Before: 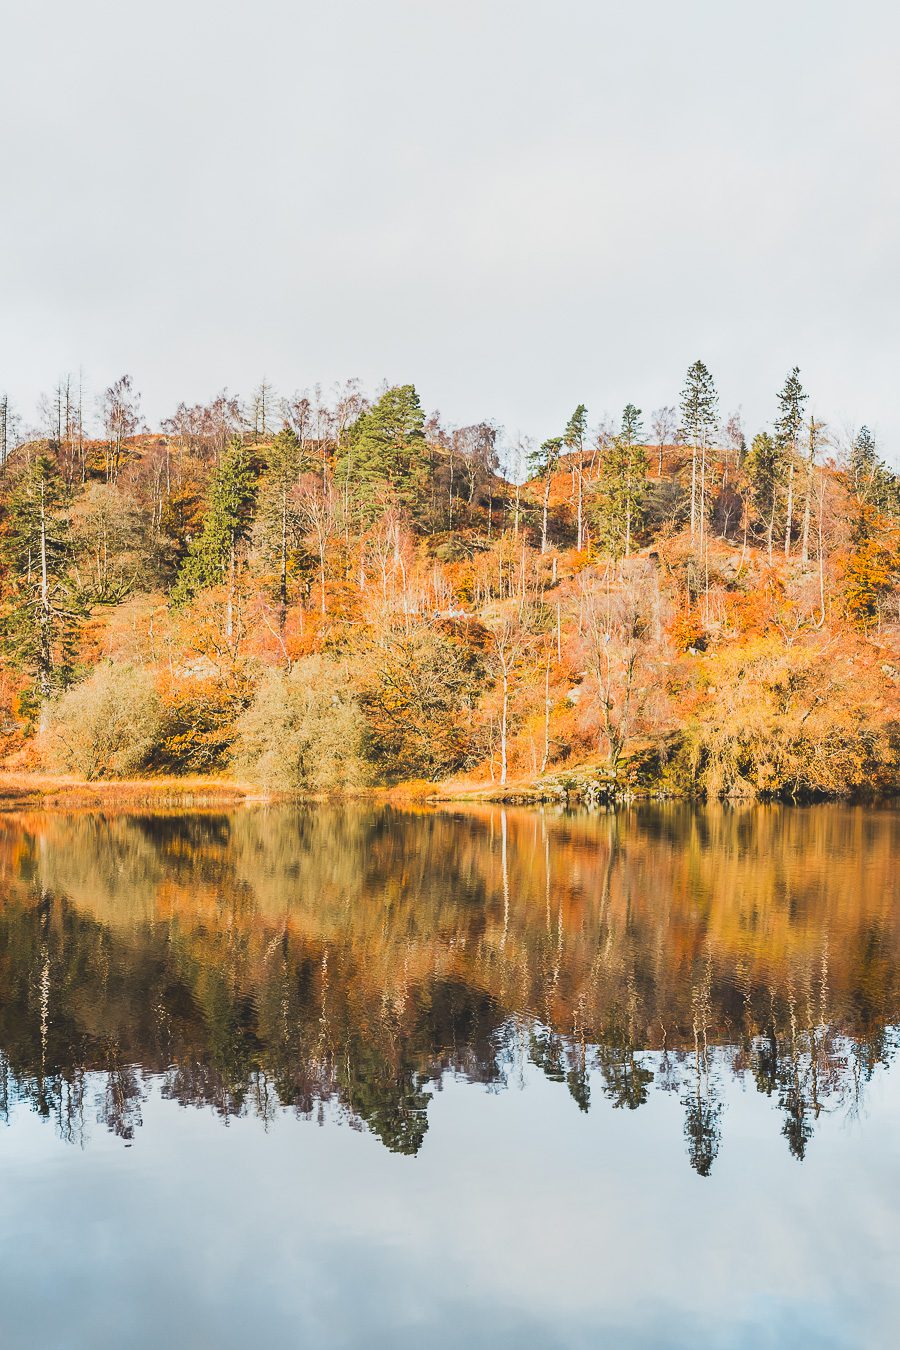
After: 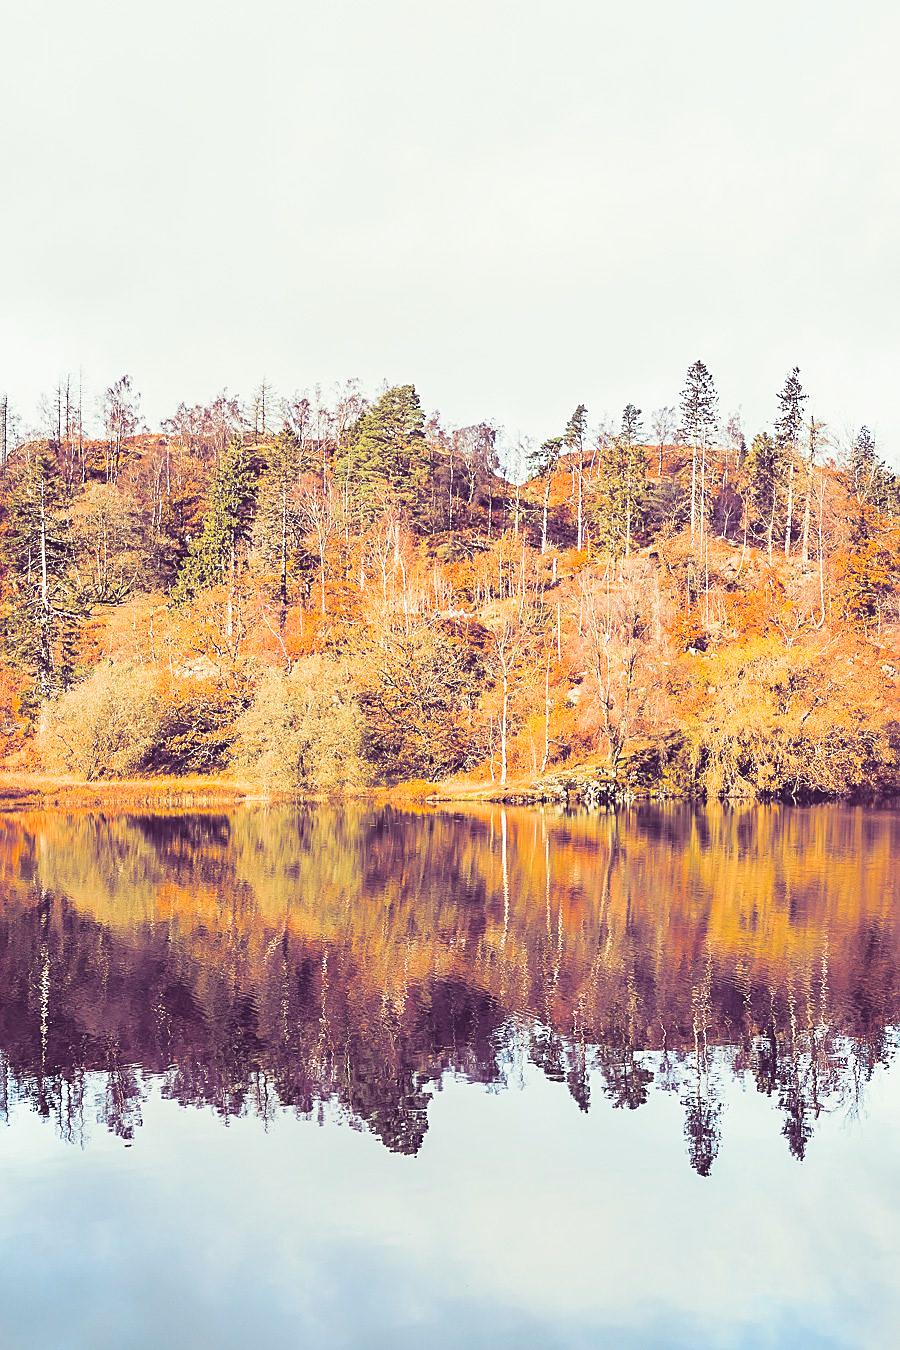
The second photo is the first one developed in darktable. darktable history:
sharpen: on, module defaults
filmic rgb: black relative exposure -15 EV, white relative exposure 3 EV, threshold 6 EV, target black luminance 0%, hardness 9.27, latitude 99%, contrast 0.912, shadows ↔ highlights balance 0.505%, add noise in highlights 0, color science v3 (2019), use custom middle-gray values true, iterations of high-quality reconstruction 0, contrast in highlights soft, enable highlight reconstruction true
split-toning: shadows › hue 277.2°, shadows › saturation 0.74
exposure: black level correction 0, exposure 0.7 EV, compensate exposure bias true, compensate highlight preservation false
